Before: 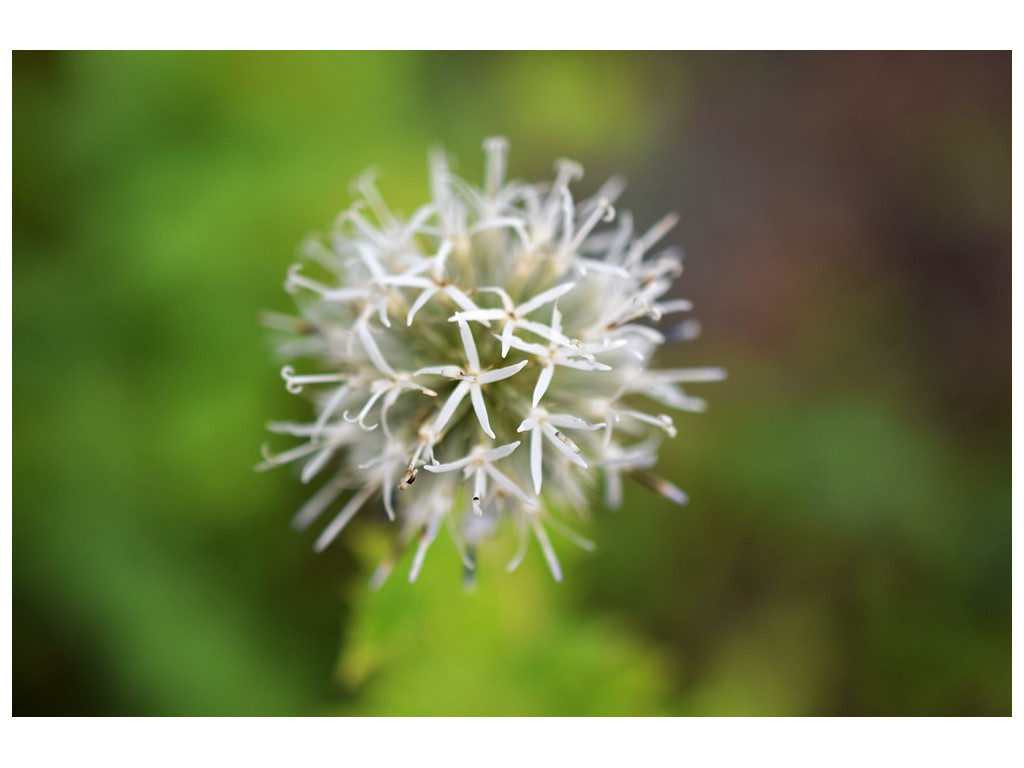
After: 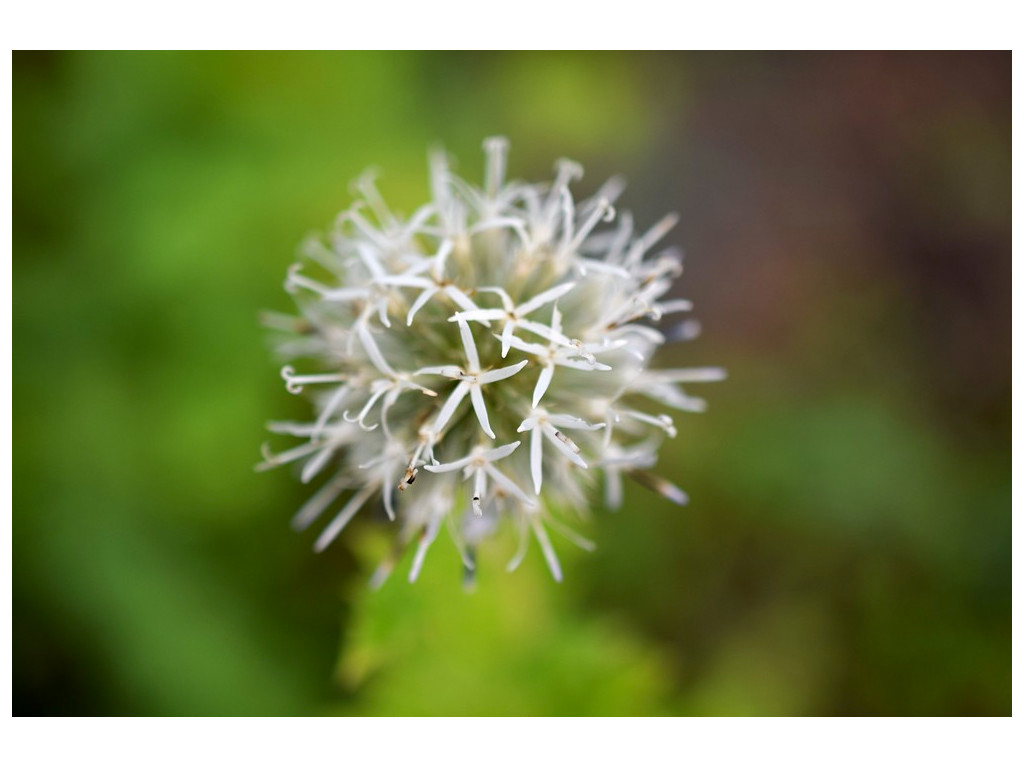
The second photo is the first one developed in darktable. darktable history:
shadows and highlights: shadows 29.32, highlights -29.32, low approximation 0.01, soften with gaussian
crop: bottom 0.071%
exposure: black level correction 0.005, exposure 0.001 EV, compensate highlight preservation false
